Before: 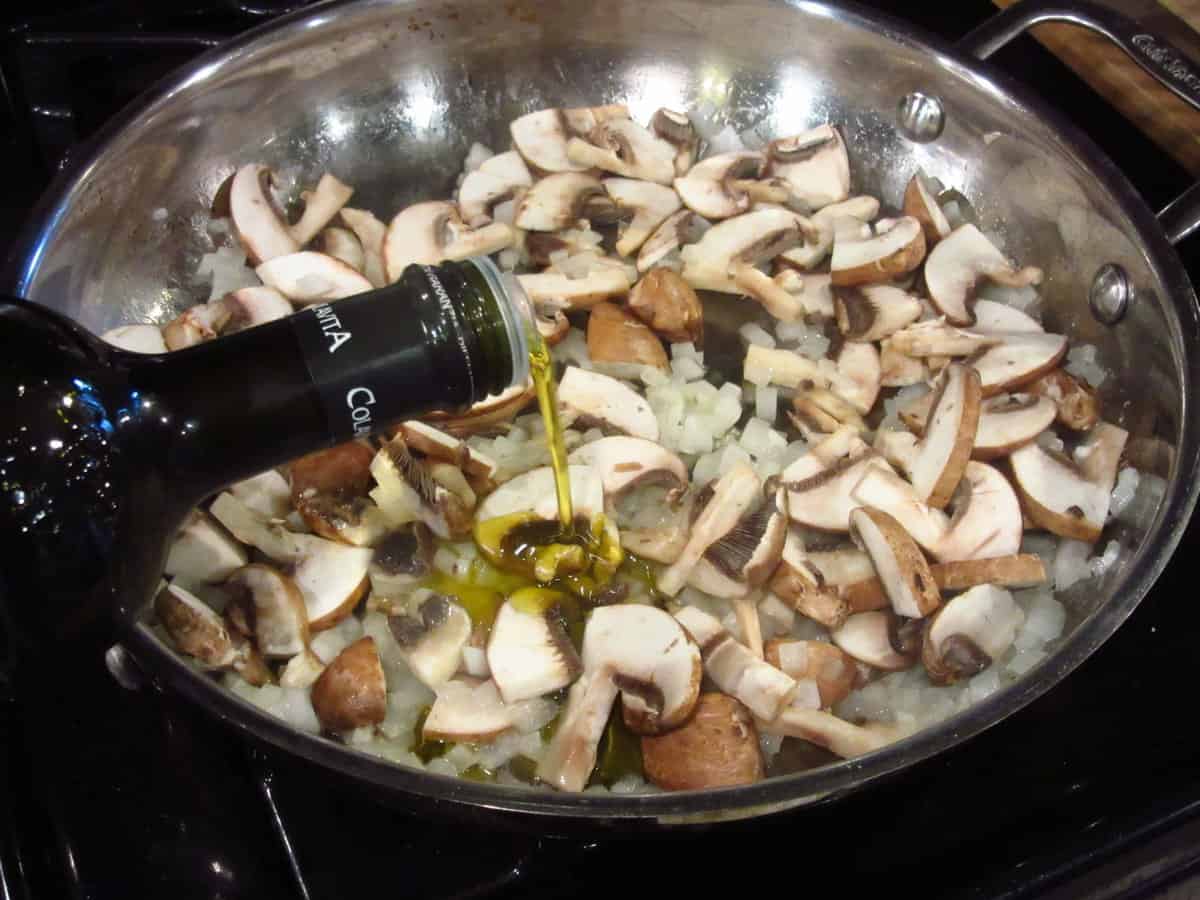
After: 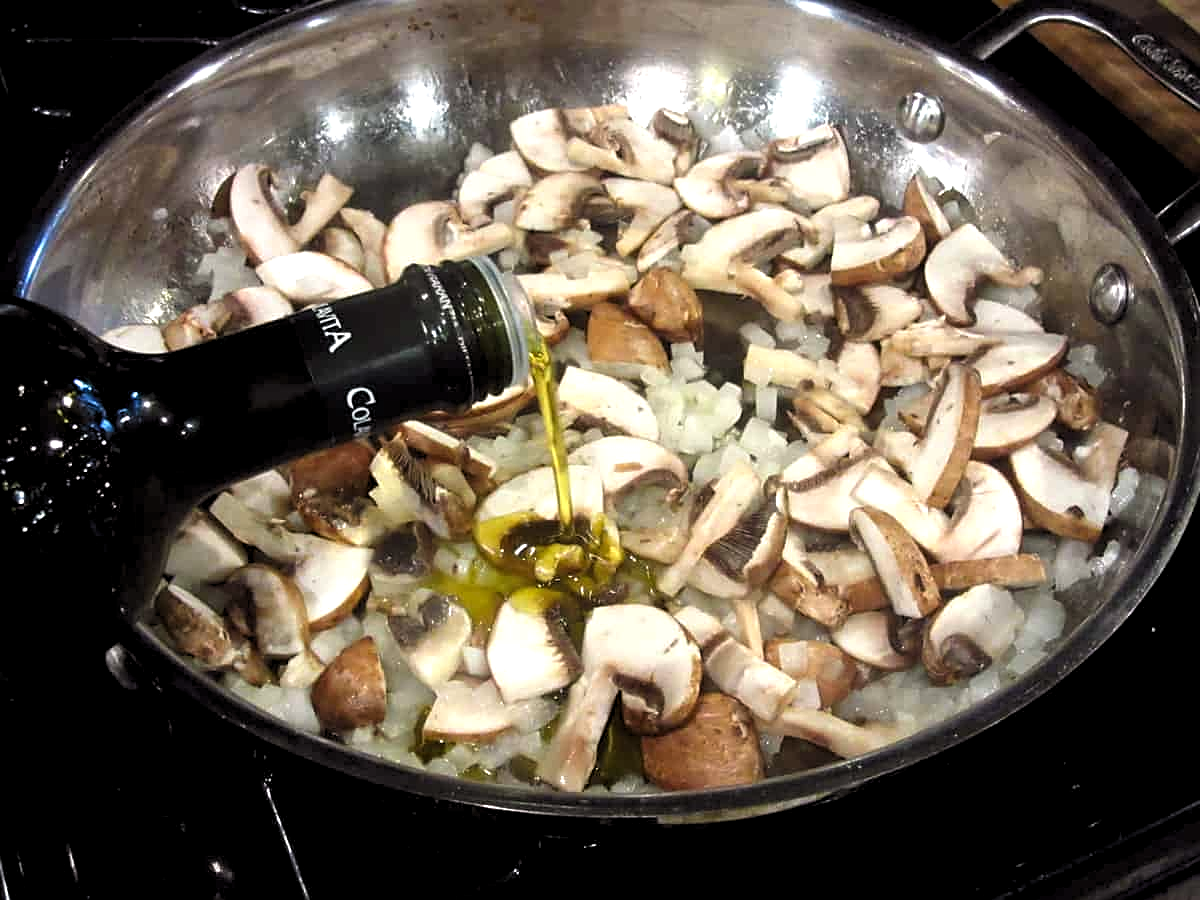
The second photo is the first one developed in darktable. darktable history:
levels: levels [0.055, 0.477, 0.9]
sharpen: on, module defaults
